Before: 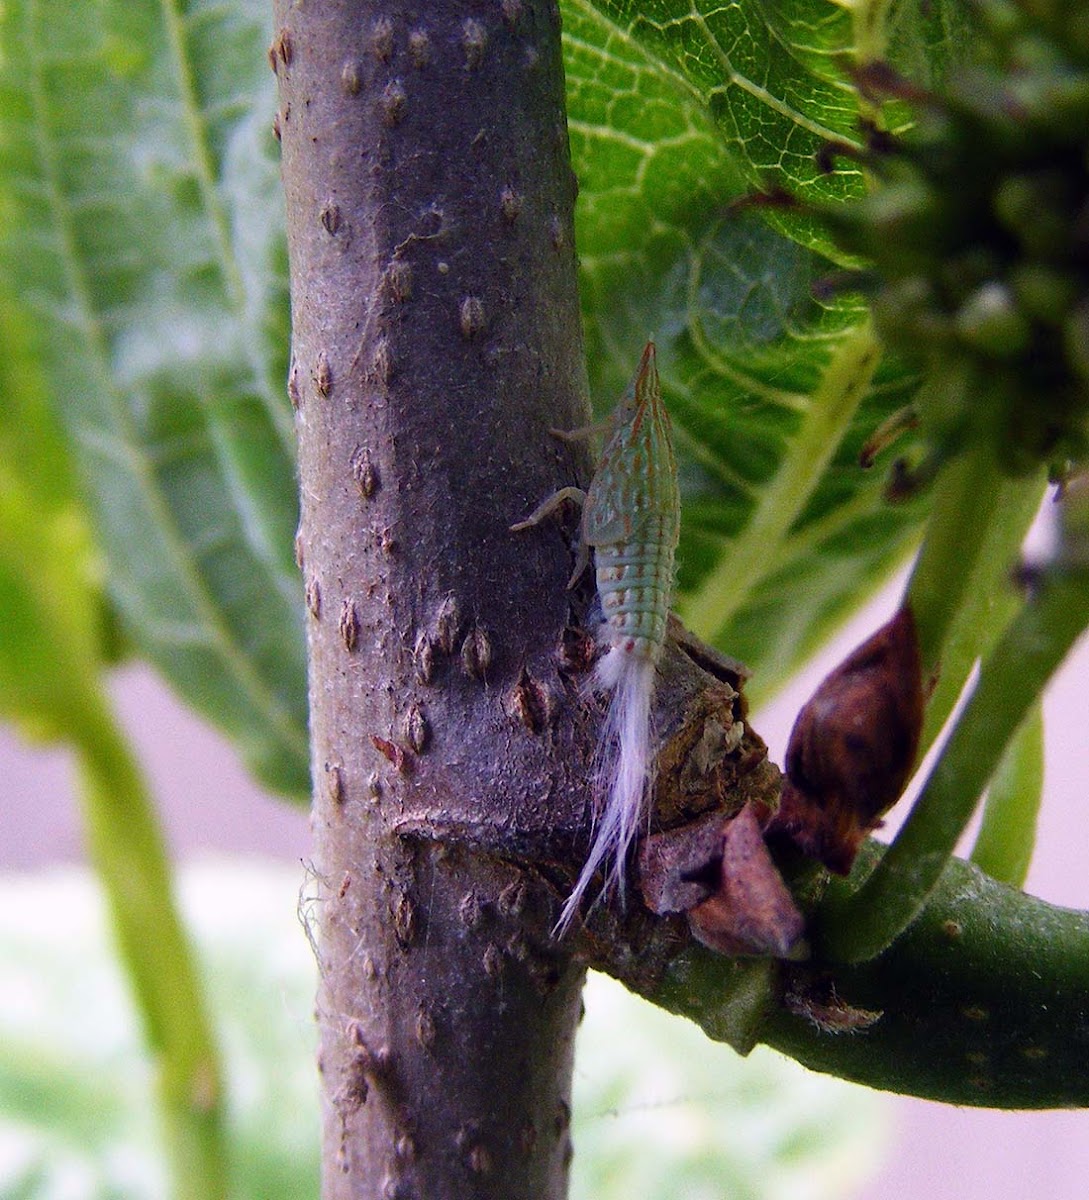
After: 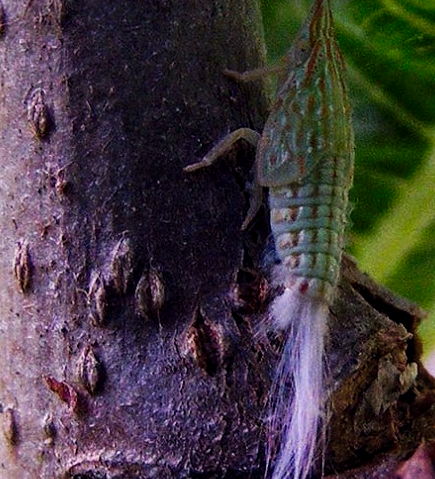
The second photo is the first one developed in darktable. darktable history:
crop: left 30%, top 30%, right 30%, bottom 30%
tone curve: curves: ch0 [(0, 0) (0.003, 0.008) (0.011, 0.011) (0.025, 0.014) (0.044, 0.021) (0.069, 0.029) (0.1, 0.042) (0.136, 0.06) (0.177, 0.09) (0.224, 0.126) (0.277, 0.177) (0.335, 0.243) (0.399, 0.31) (0.468, 0.388) (0.543, 0.484) (0.623, 0.585) (0.709, 0.683) (0.801, 0.775) (0.898, 0.873) (1, 1)], preserve colors none
local contrast: on, module defaults
